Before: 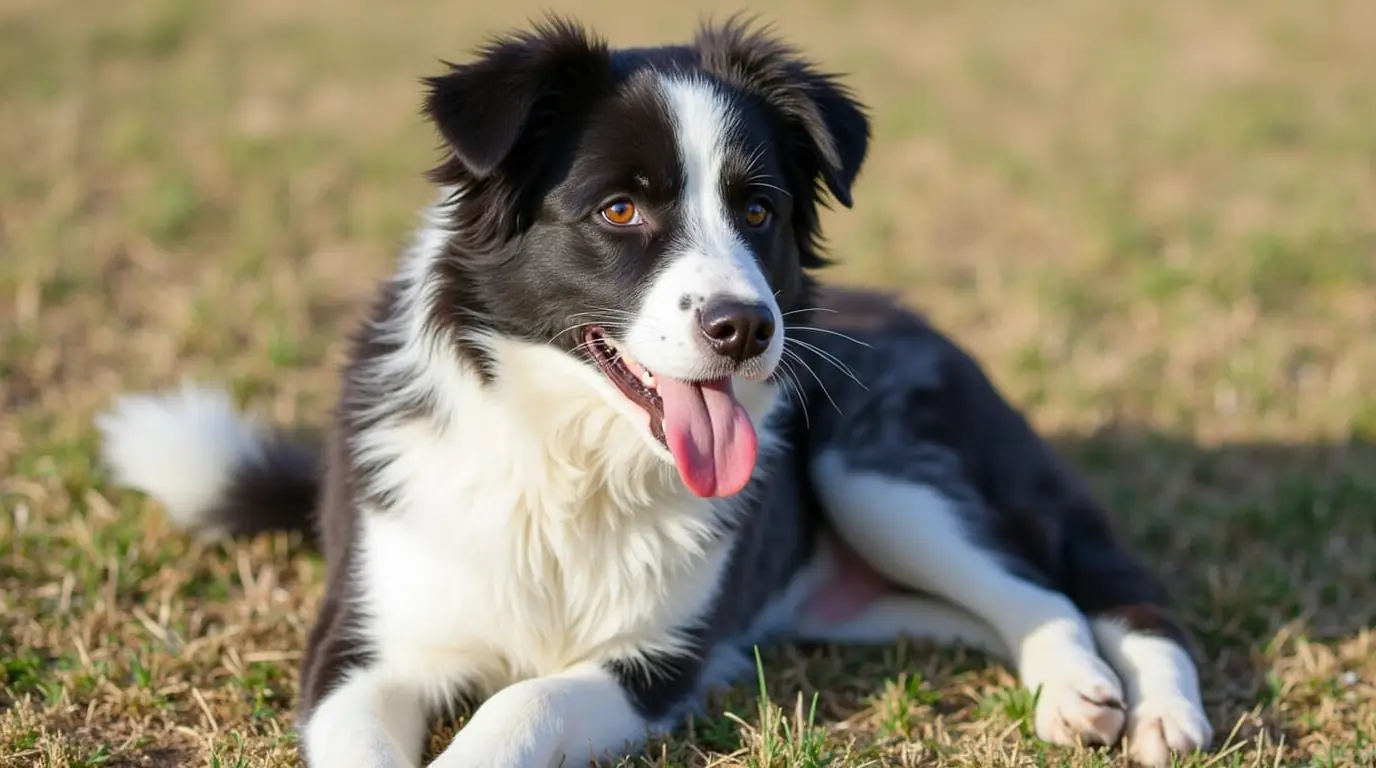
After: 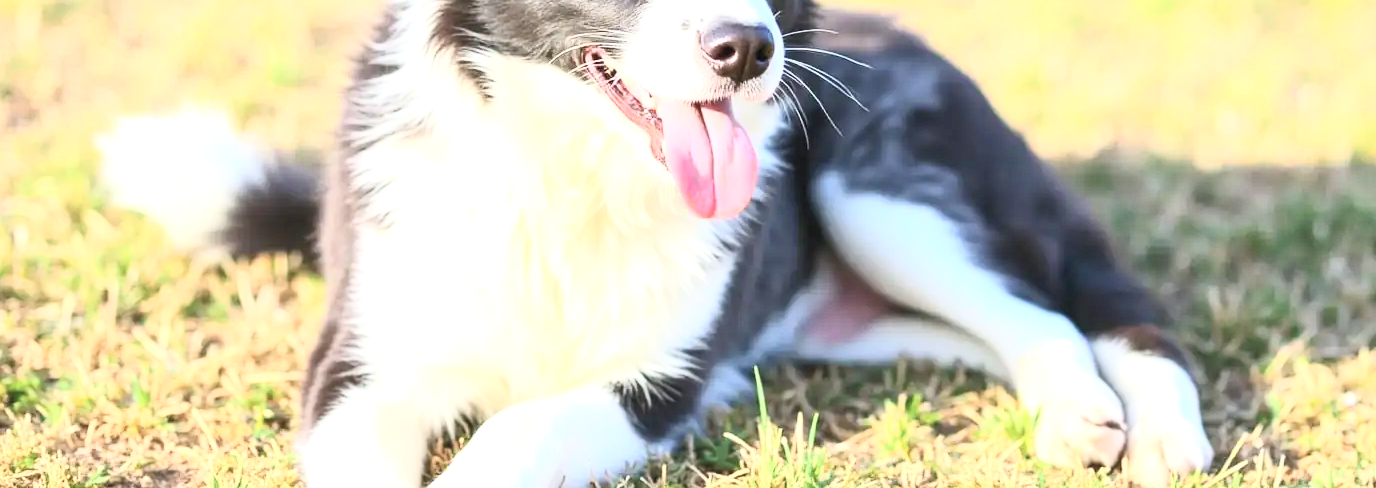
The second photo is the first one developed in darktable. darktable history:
exposure: black level correction 0, exposure 1.2 EV, compensate exposure bias true, compensate highlight preservation false
crop and rotate: top 36.435%
contrast brightness saturation: contrast 0.39, brightness 0.53
